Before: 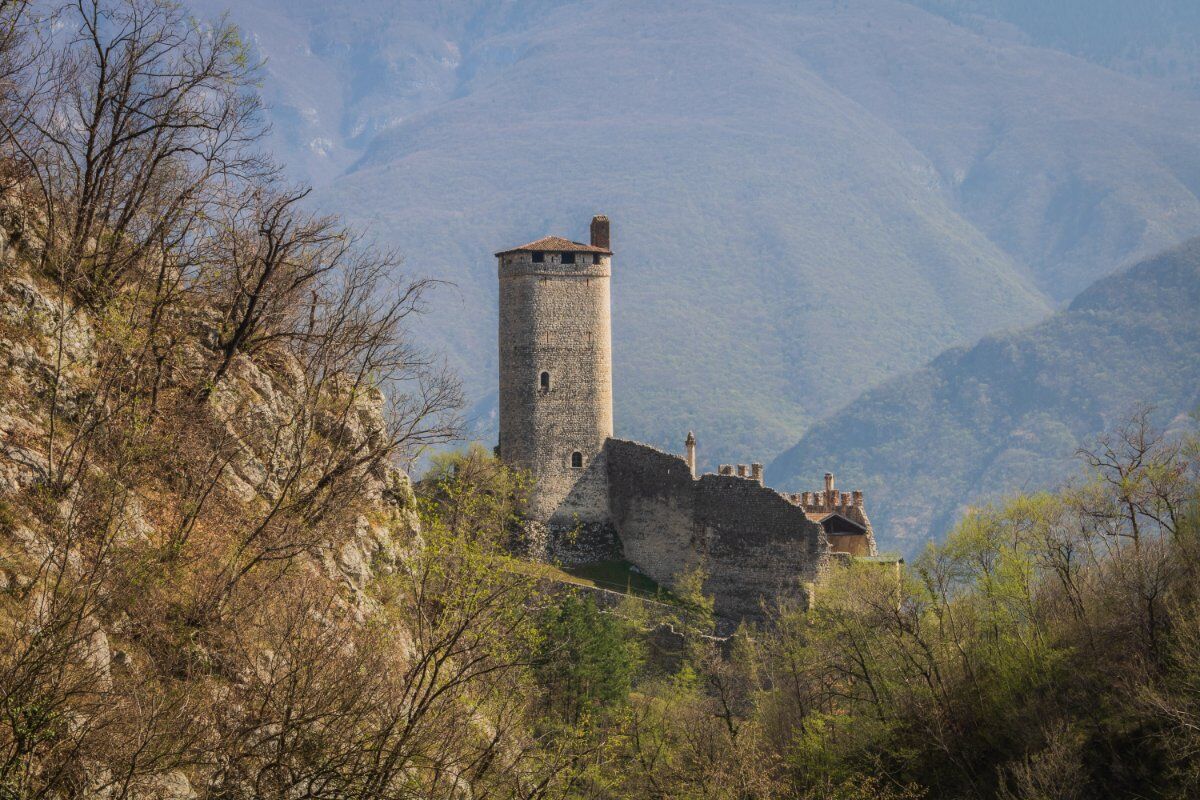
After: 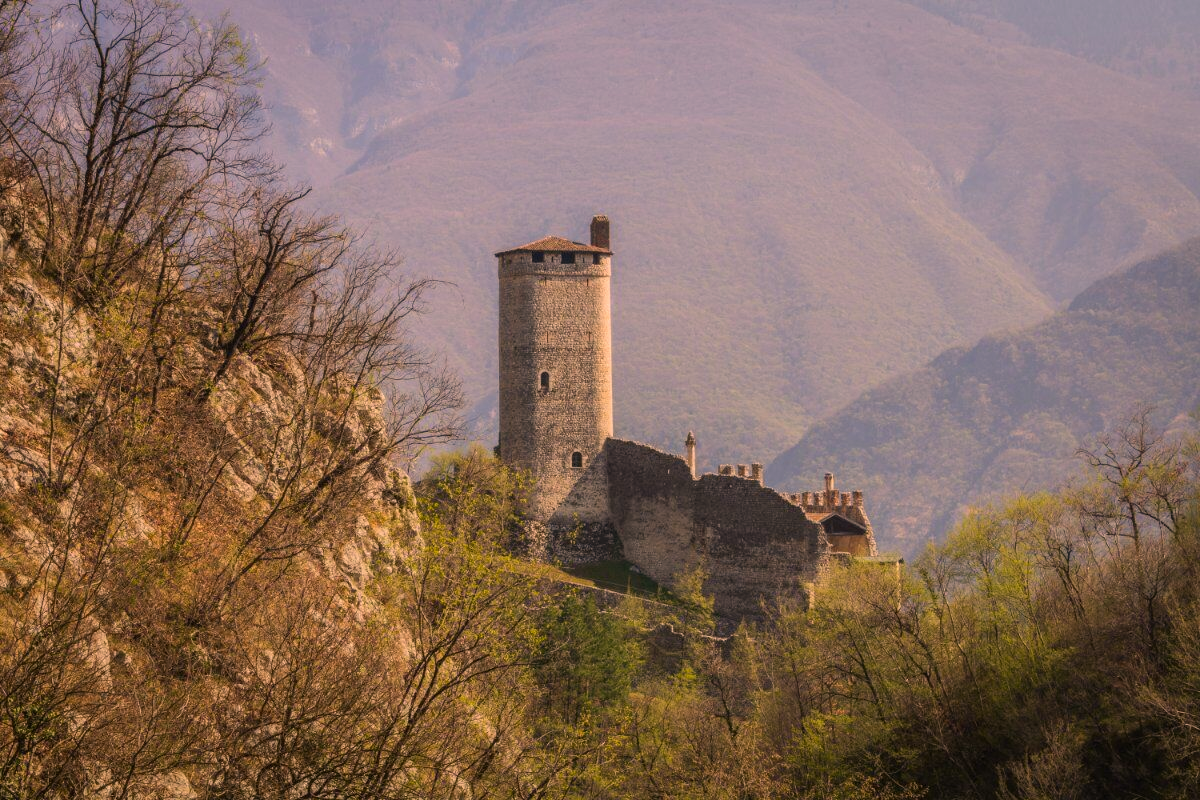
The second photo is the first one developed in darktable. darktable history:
color correction: highlights a* 17.78, highlights b* 18.72
